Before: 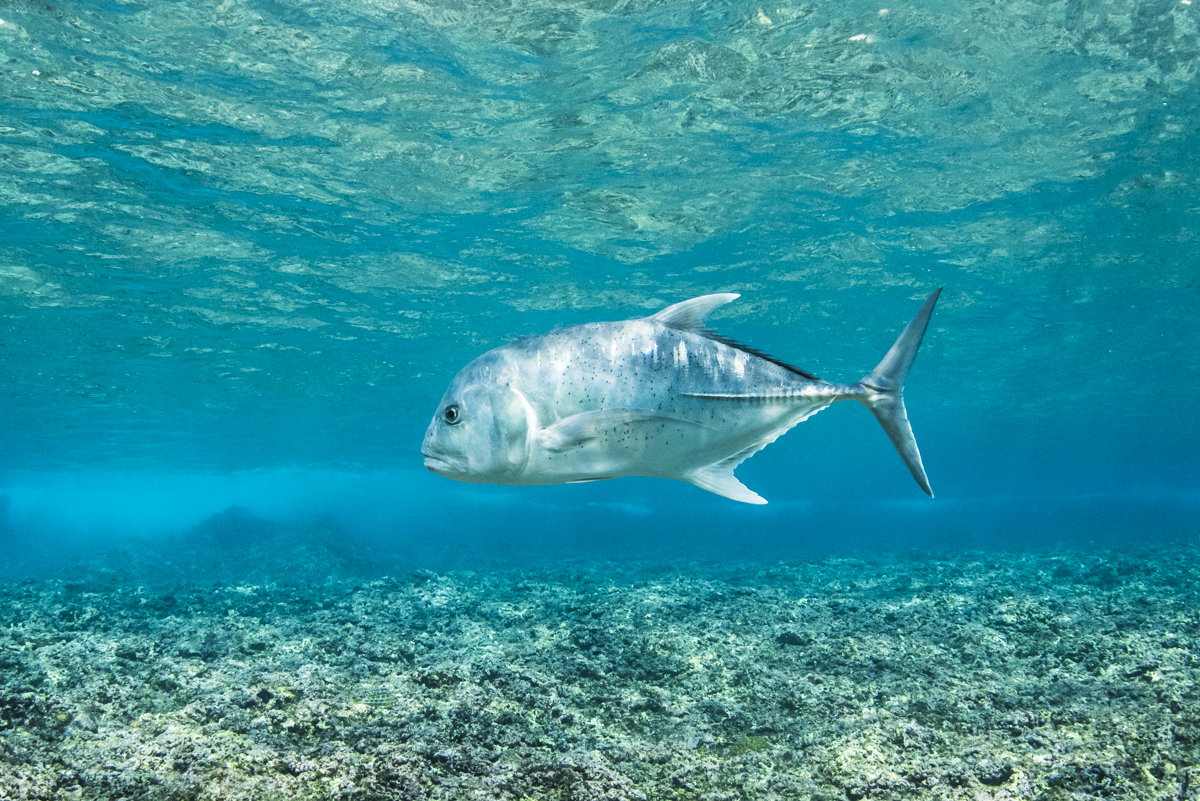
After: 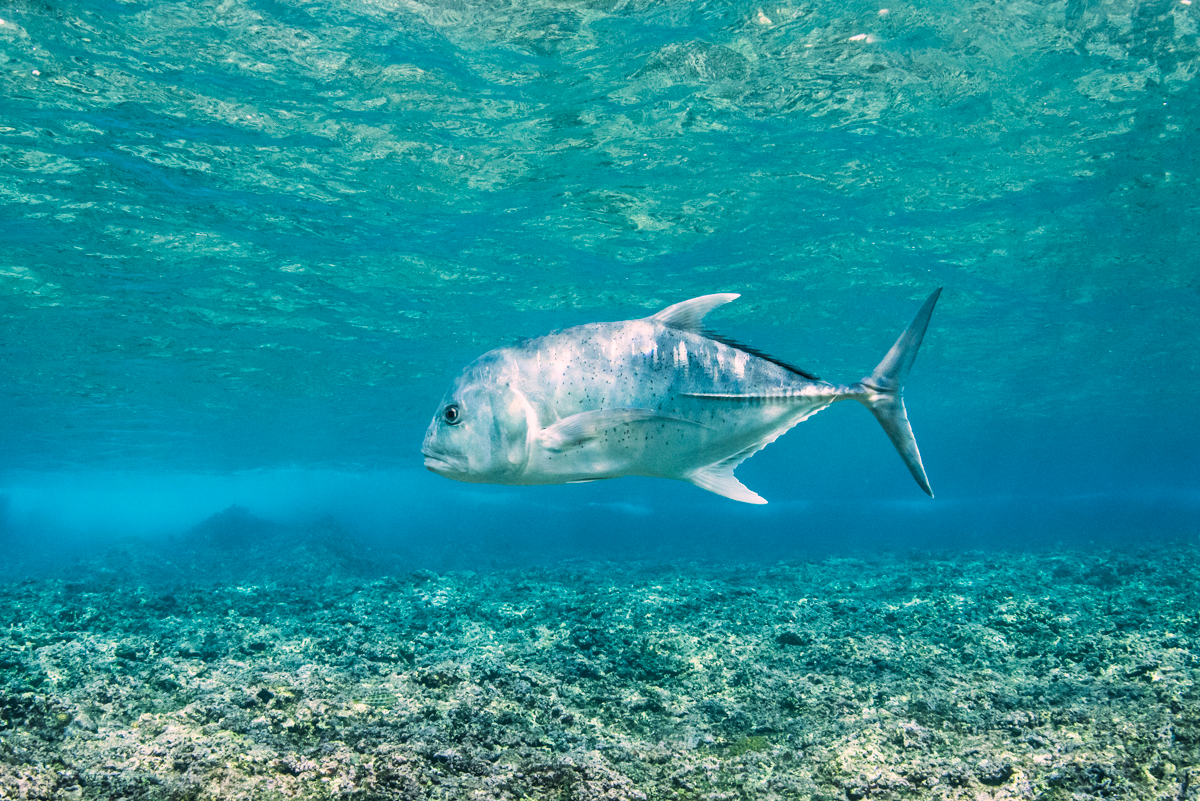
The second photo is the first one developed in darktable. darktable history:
color correction: highlights a* 14.51, highlights b* 4.73
